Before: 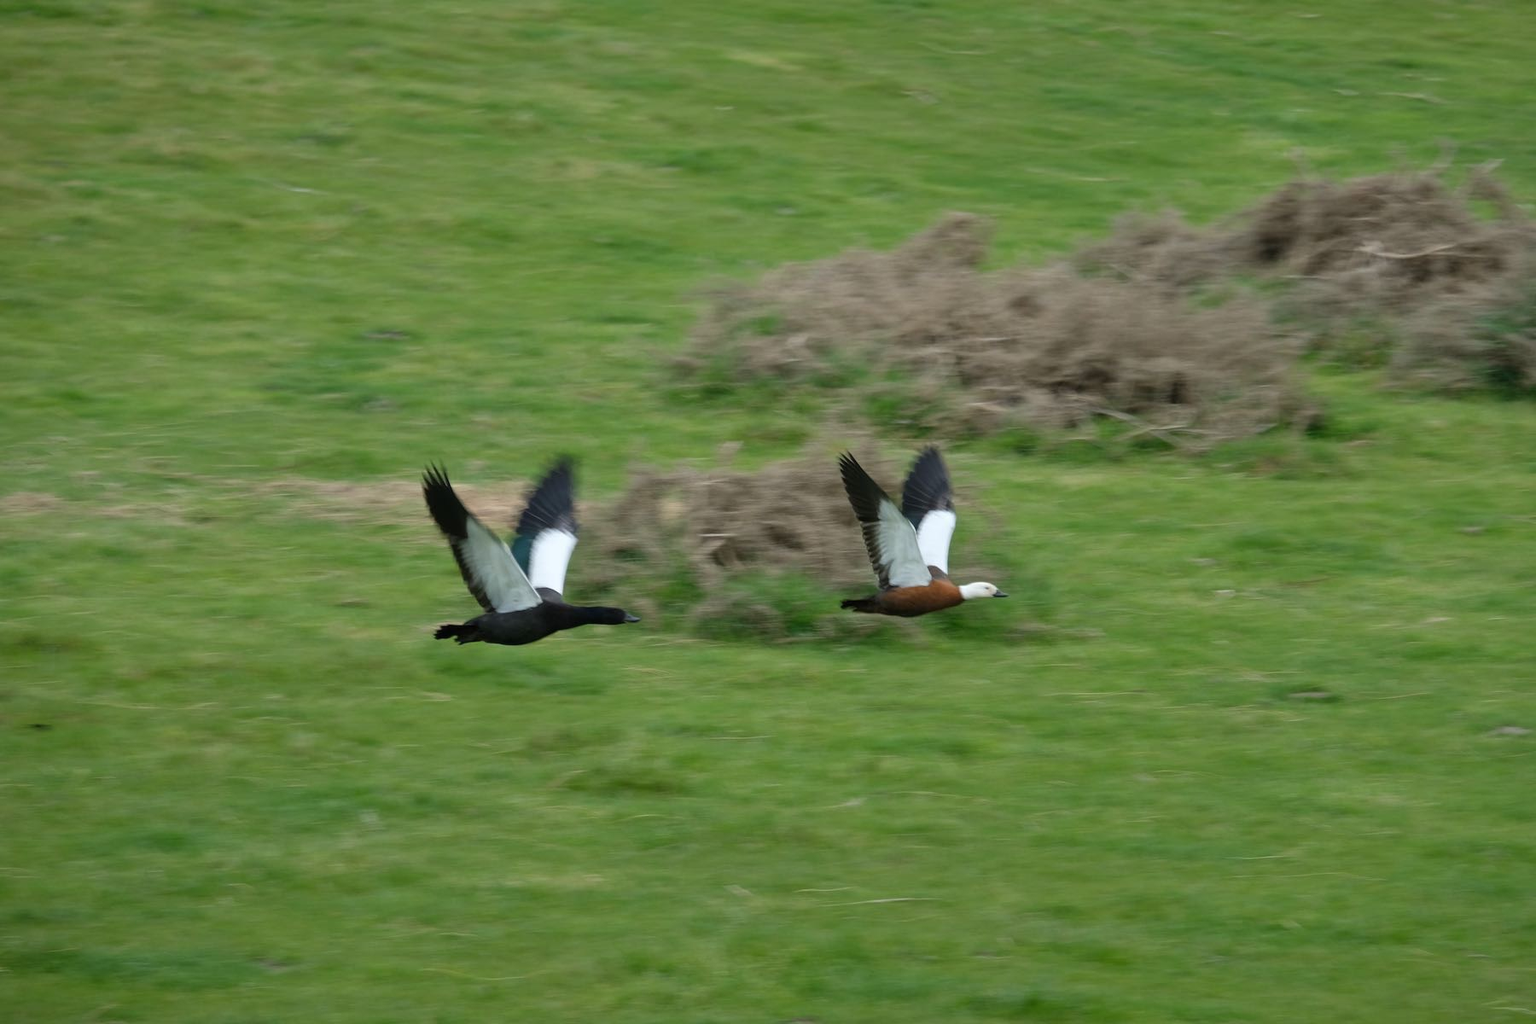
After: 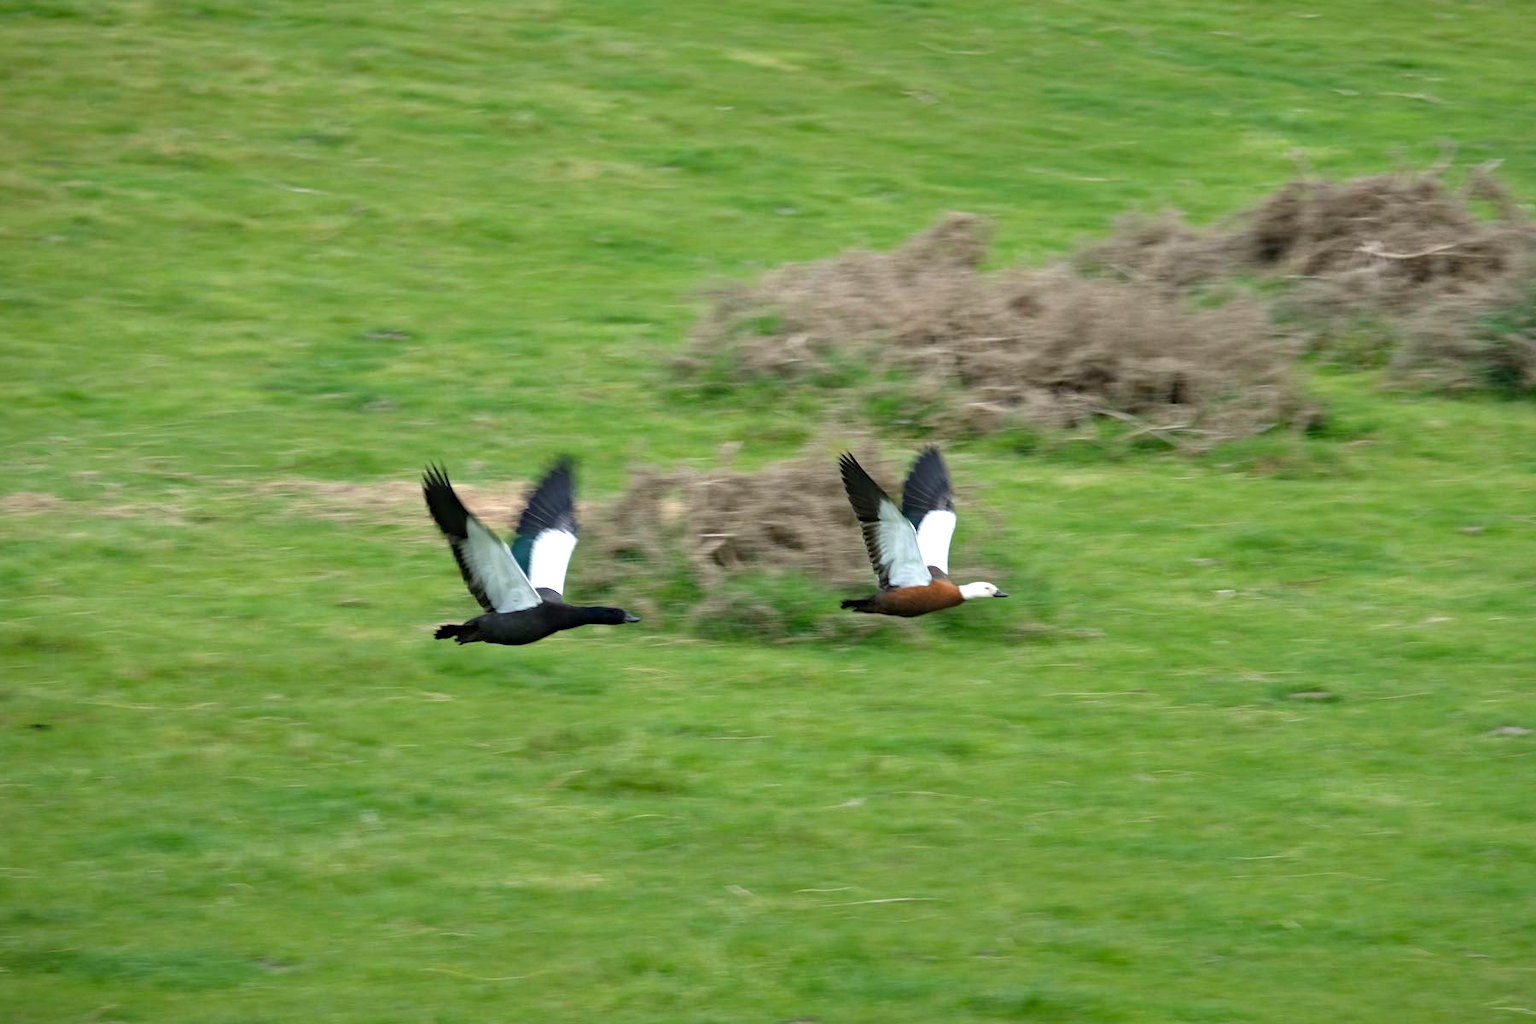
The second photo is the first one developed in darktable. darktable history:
exposure: exposure 0.65 EV, compensate exposure bias true, compensate highlight preservation false
haze removal: compatibility mode true, adaptive false
